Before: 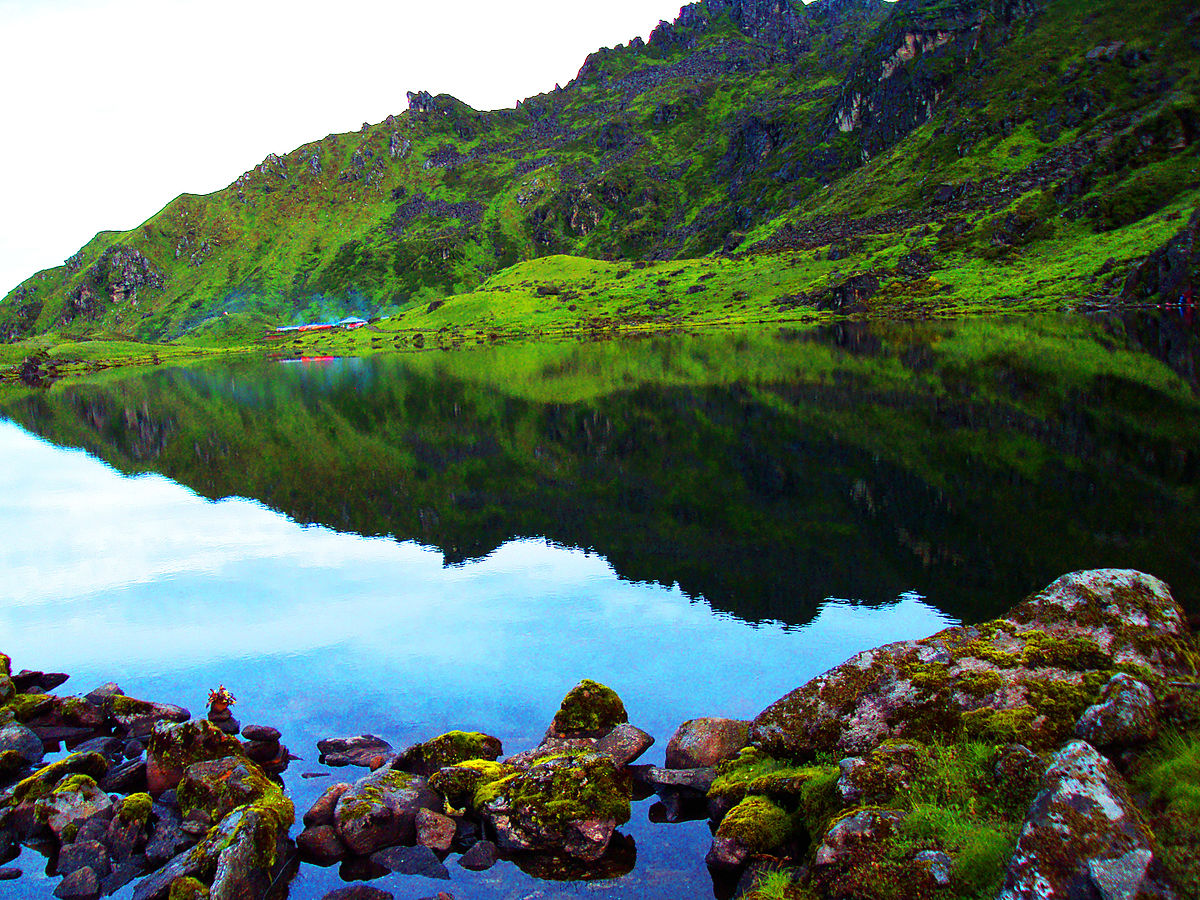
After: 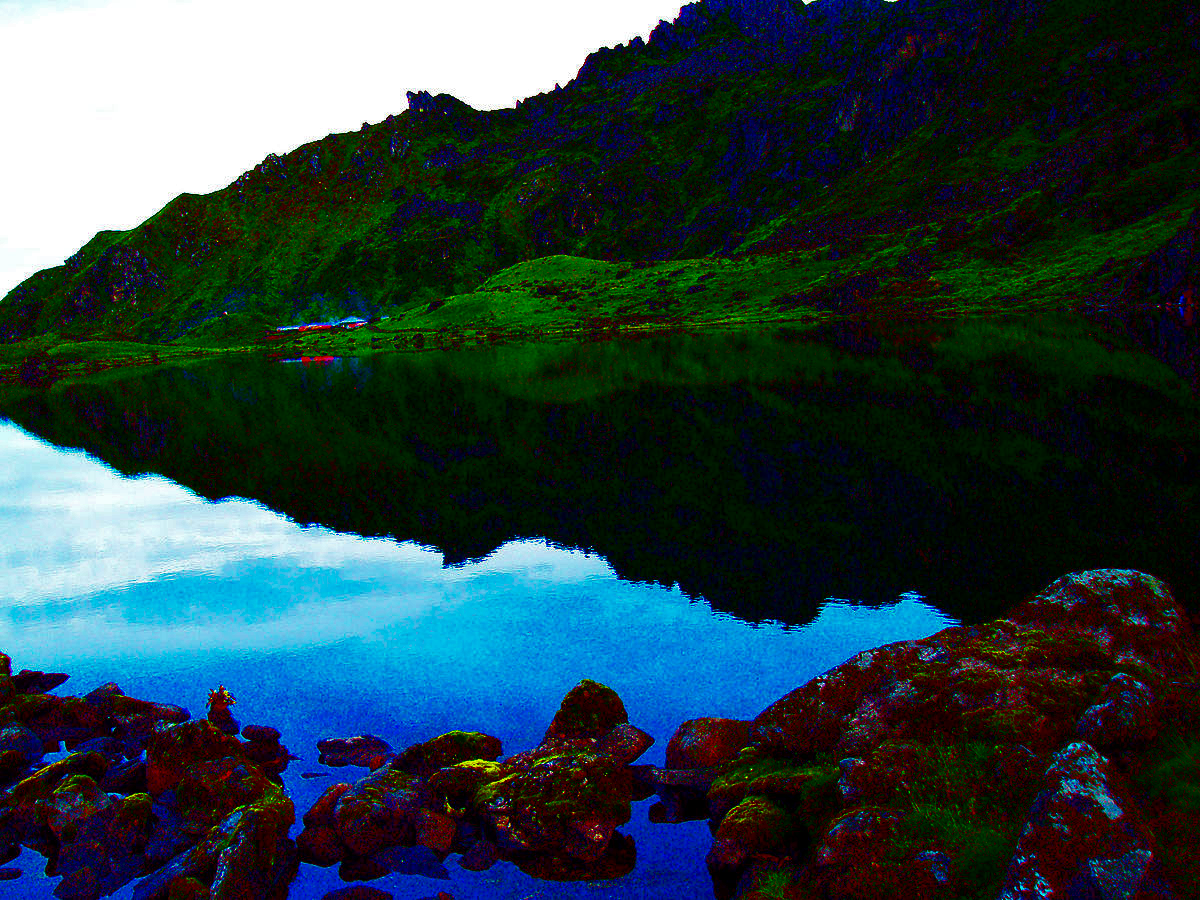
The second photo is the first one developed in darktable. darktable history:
contrast brightness saturation: brightness -1, saturation 1
